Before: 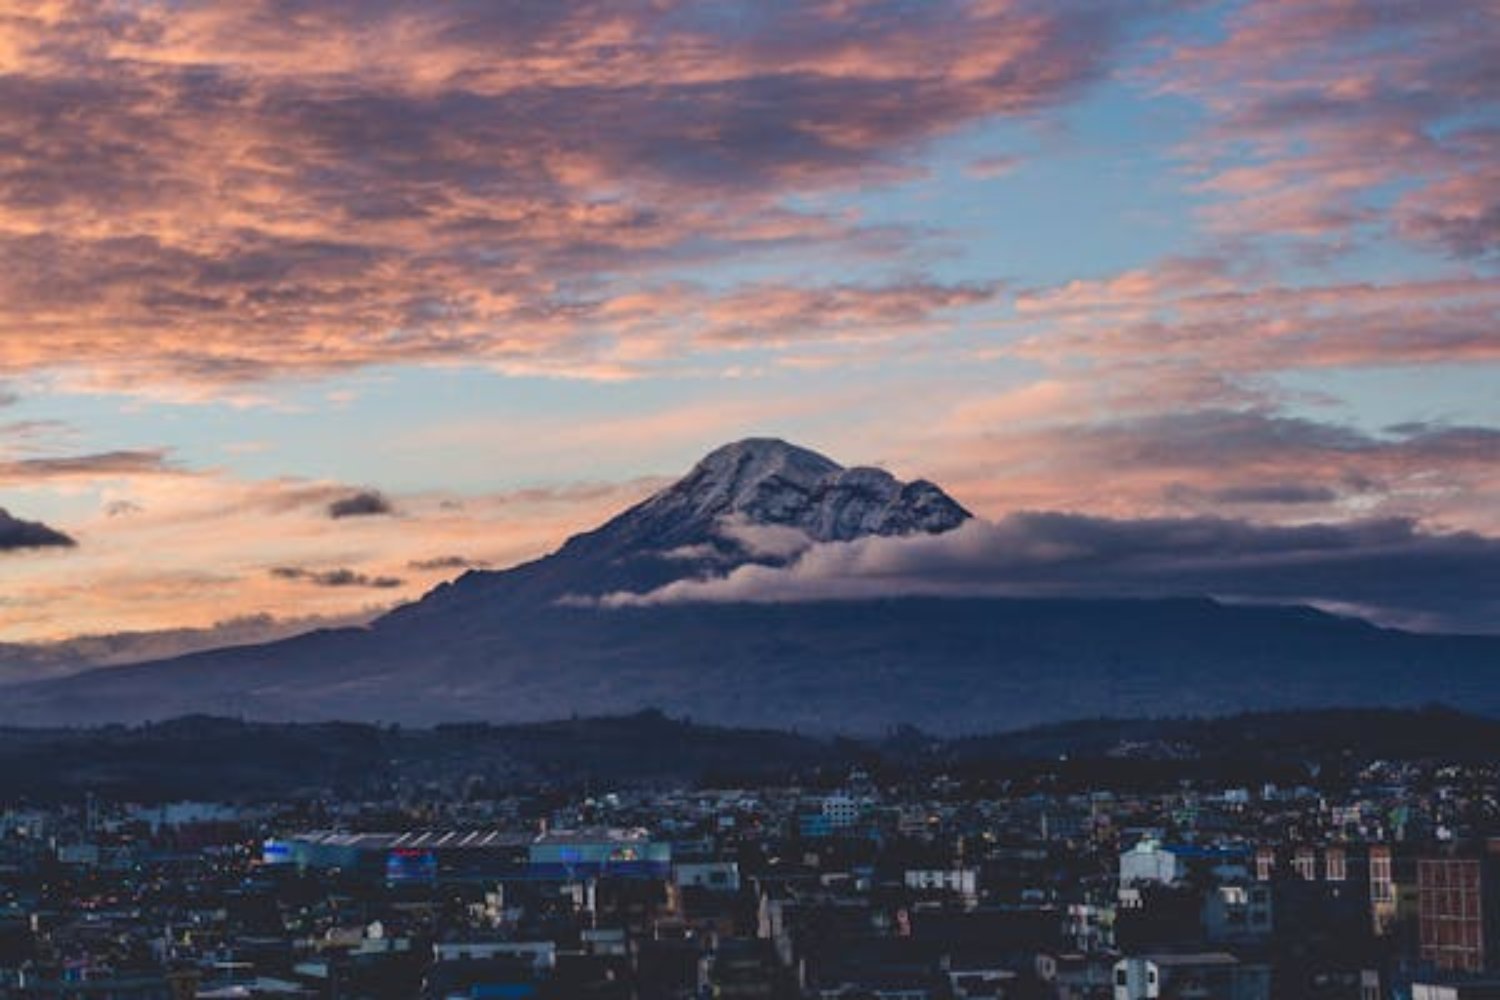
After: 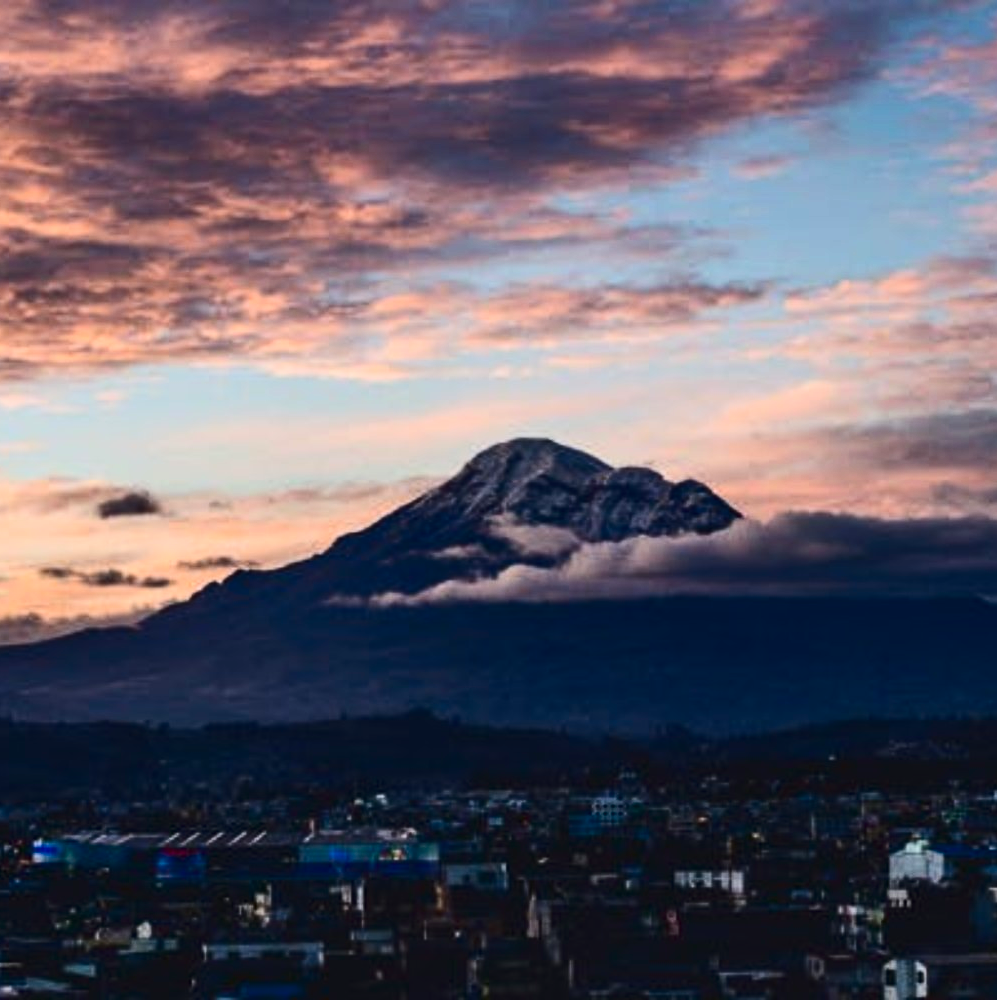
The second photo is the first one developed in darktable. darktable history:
crop and rotate: left 15.458%, right 18.038%
contrast brightness saturation: contrast 0.316, brightness -0.077, saturation 0.166
